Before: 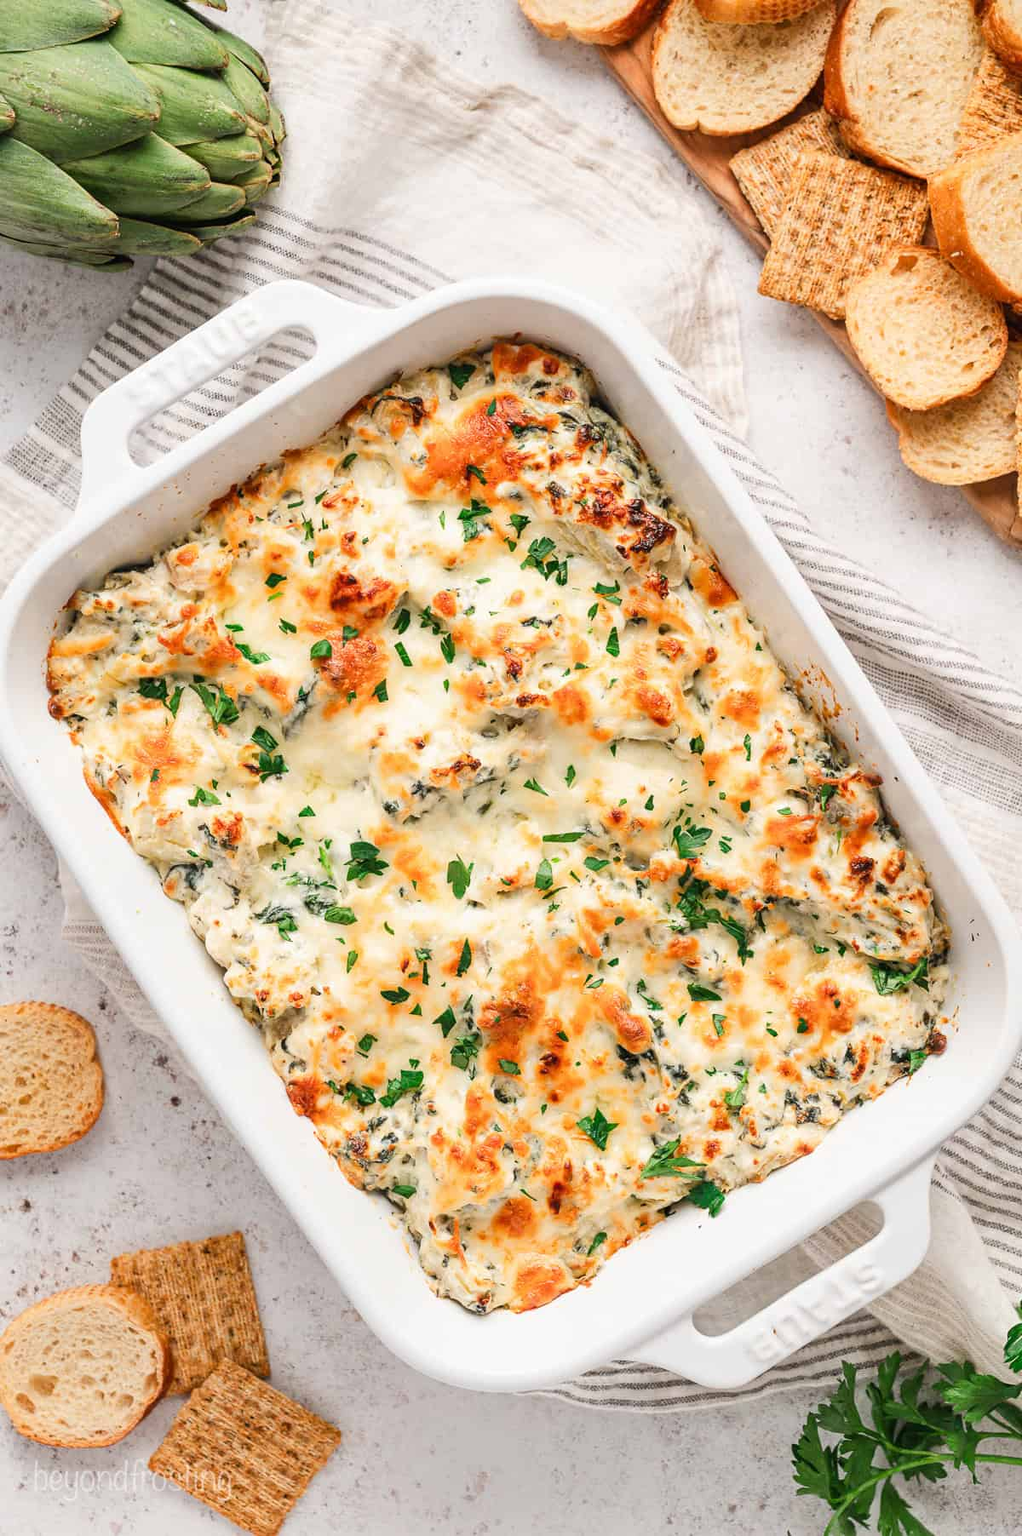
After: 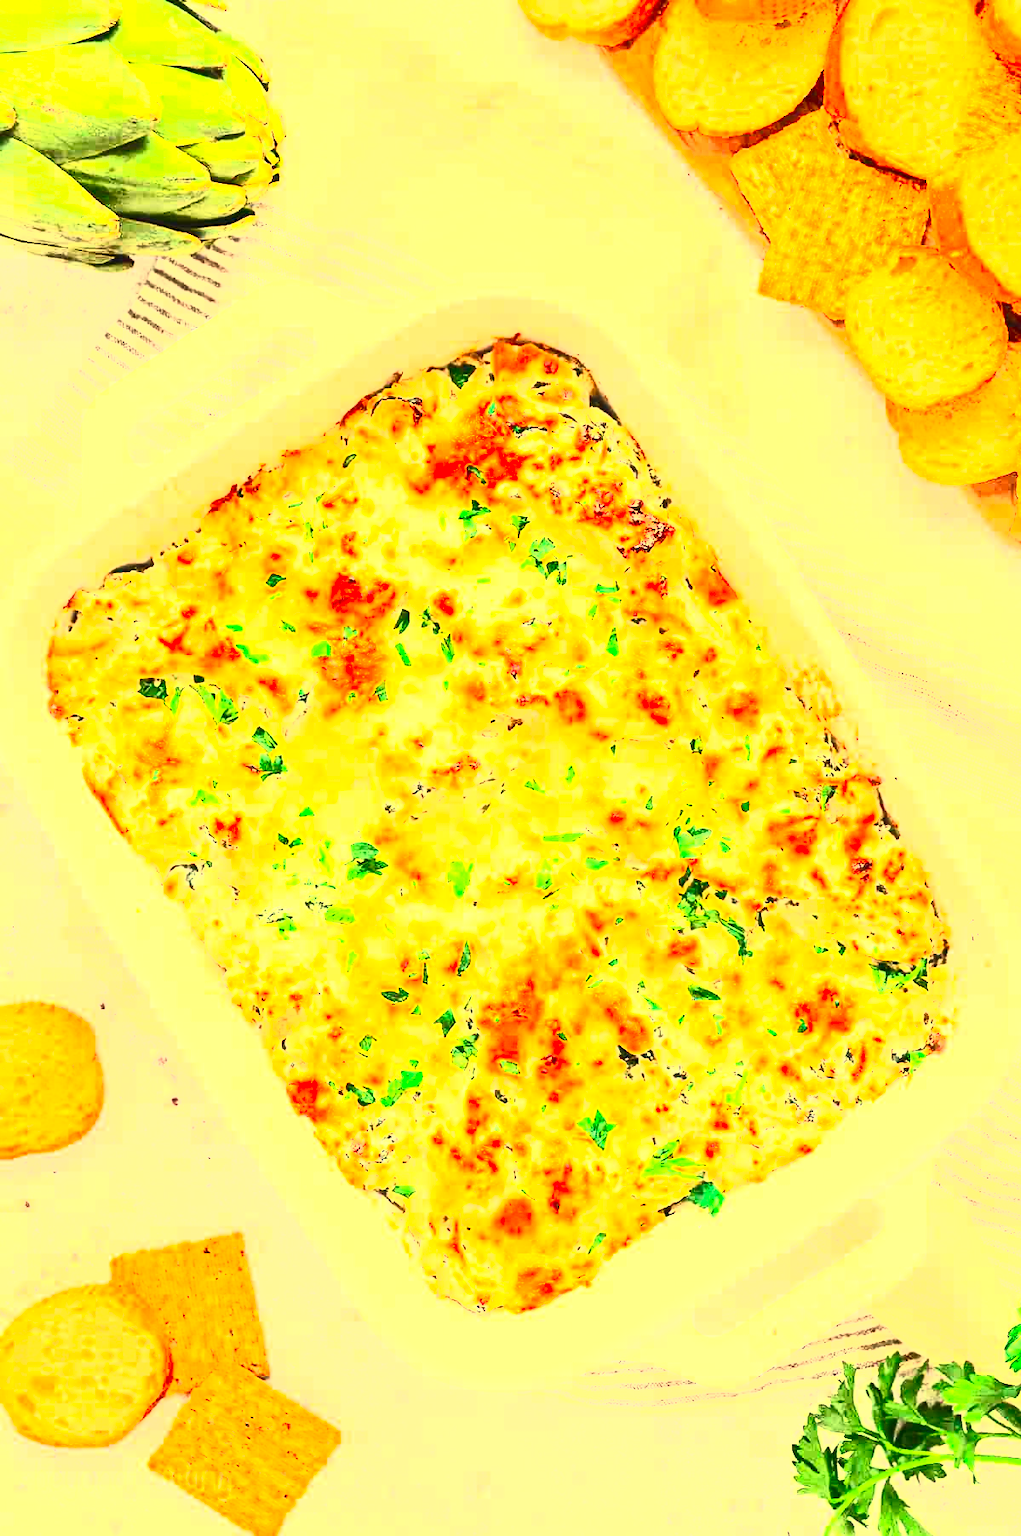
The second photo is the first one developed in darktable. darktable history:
exposure: exposure 1.5 EV, compensate highlight preservation false
contrast brightness saturation: contrast 0.83, brightness 0.59, saturation 0.59
white balance: red 1.08, blue 0.791
